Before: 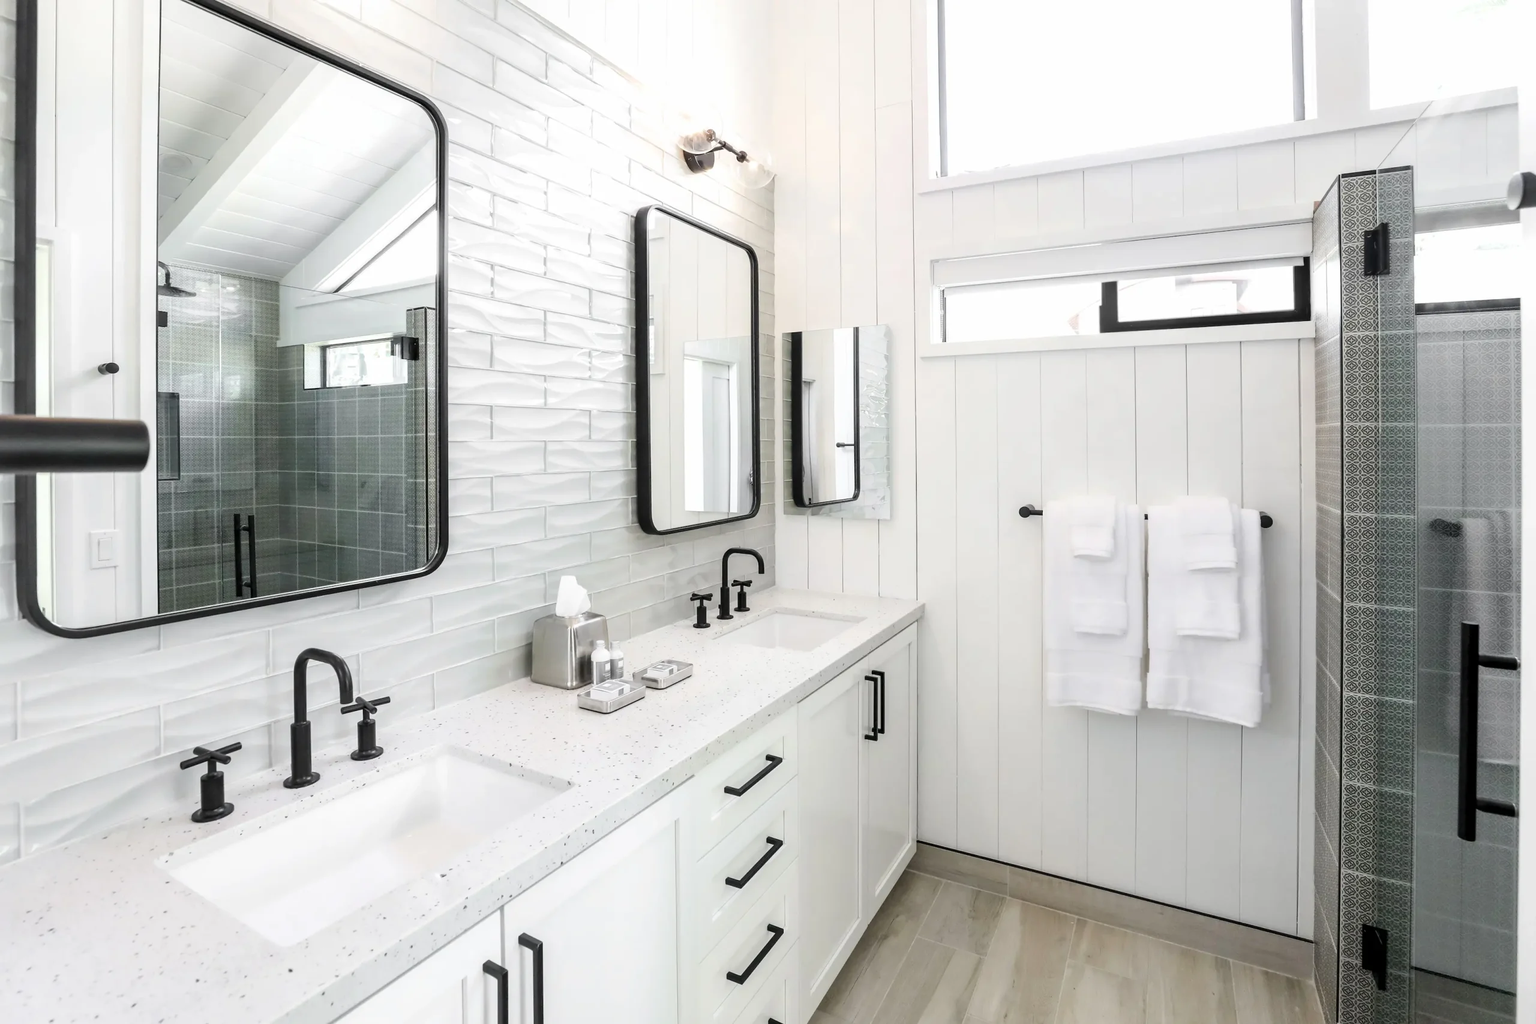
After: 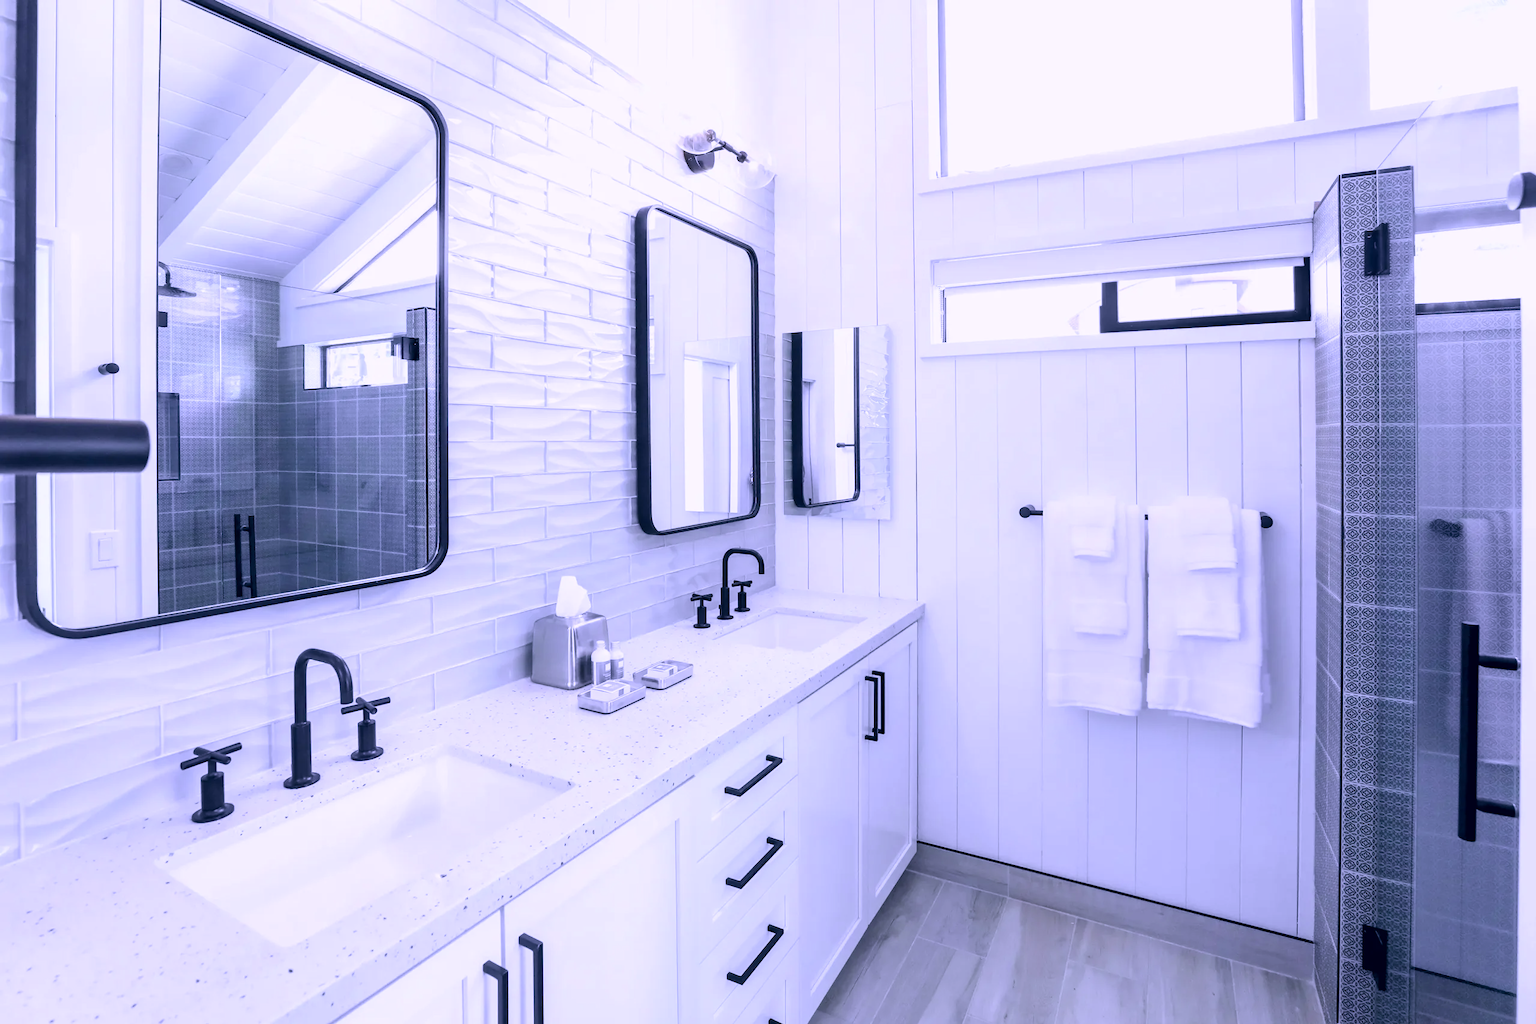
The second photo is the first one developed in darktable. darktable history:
white balance: red 0.983, blue 1.036
color correction: highlights a* 19.59, highlights b* 27.49, shadows a* 3.46, shadows b* -17.28, saturation 0.73
color calibration: illuminant as shot in camera, x 0.462, y 0.419, temperature 2651.64 K
